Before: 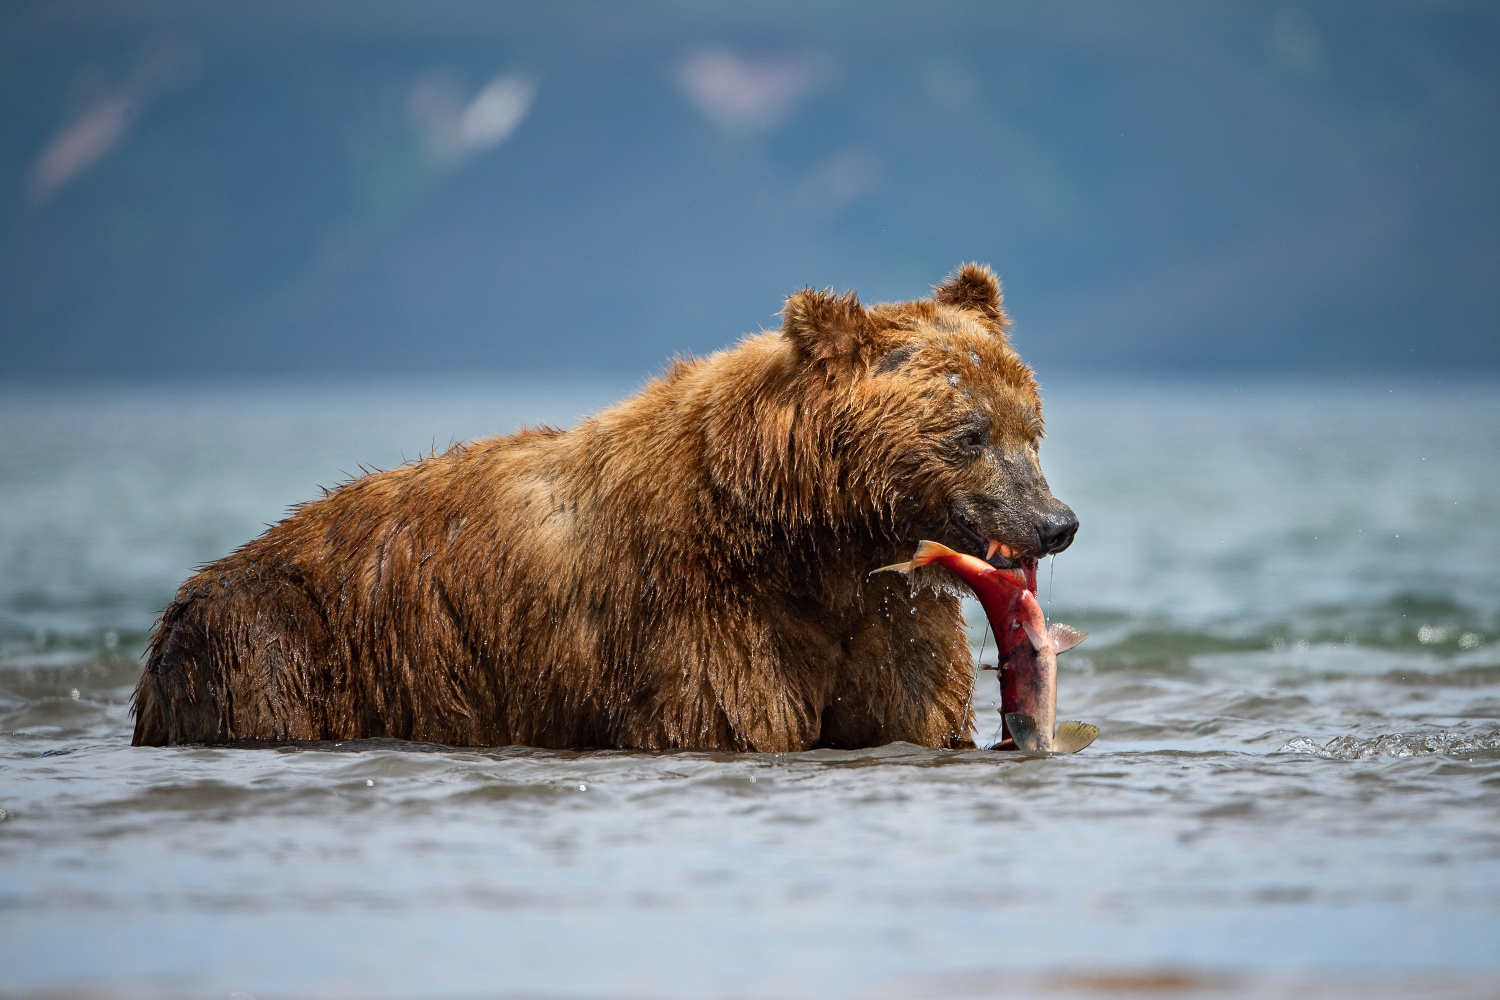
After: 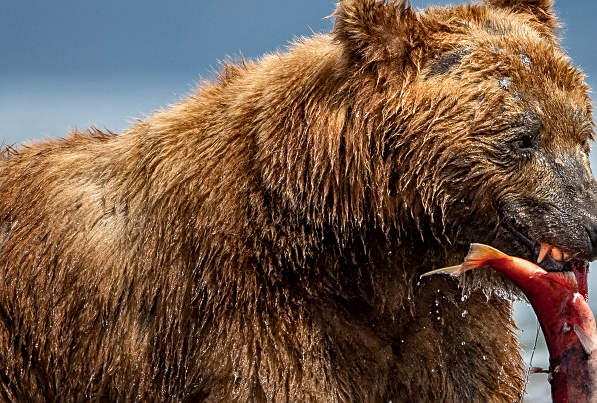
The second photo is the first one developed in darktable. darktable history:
crop: left 29.982%, top 29.725%, right 30.199%, bottom 29.92%
sharpen: on, module defaults
local contrast: on, module defaults
